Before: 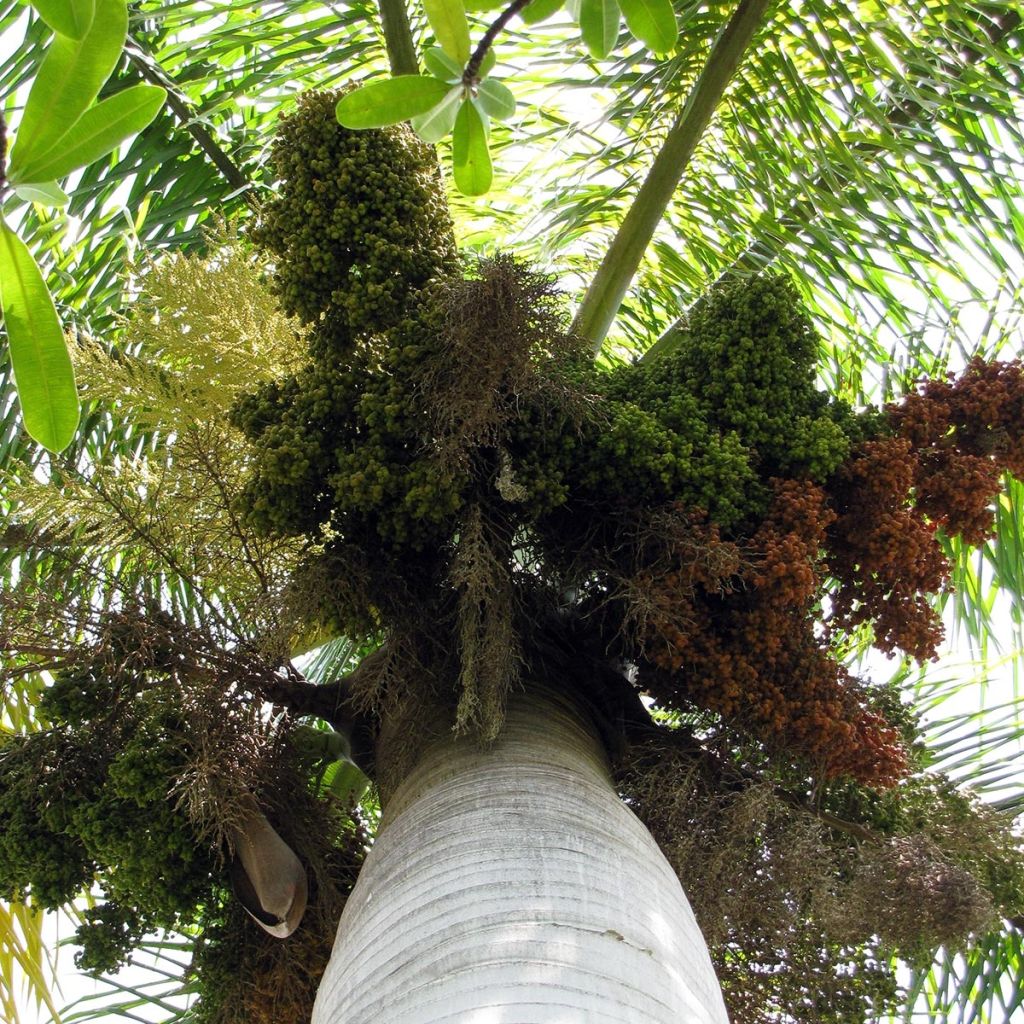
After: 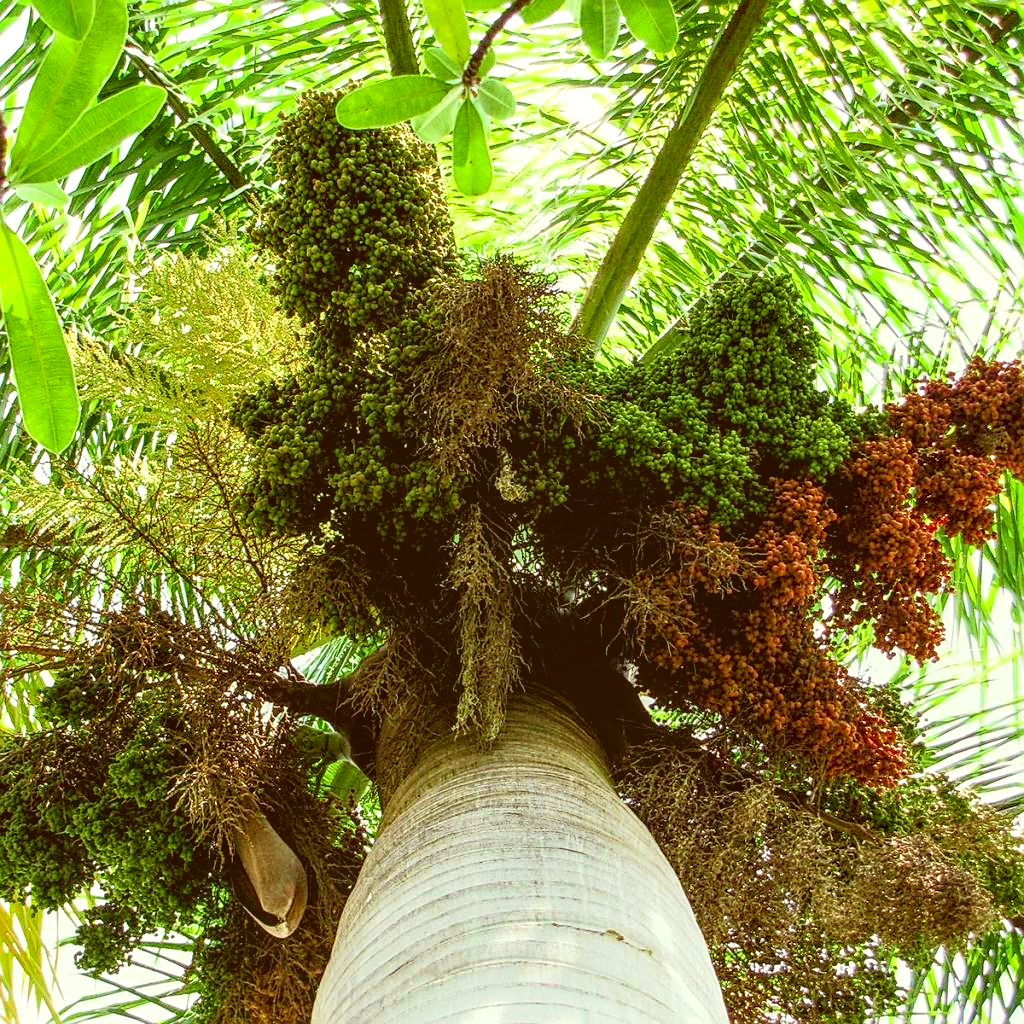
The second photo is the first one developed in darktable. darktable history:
color correction: highlights a* -5.97, highlights b* 9.15, shadows a* 9.97, shadows b* 23.93
exposure: exposure 0.511 EV, compensate highlight preservation false
tone curve: curves: ch0 [(0, 0.013) (0.054, 0.018) (0.205, 0.191) (0.289, 0.292) (0.39, 0.424) (0.493, 0.551) (0.647, 0.752) (0.796, 0.887) (1, 0.998)]; ch1 [(0, 0) (0.371, 0.339) (0.477, 0.452) (0.494, 0.495) (0.501, 0.501) (0.51, 0.516) (0.54, 0.557) (0.572, 0.605) (0.625, 0.687) (0.774, 0.841) (1, 1)]; ch2 [(0, 0) (0.32, 0.281) (0.403, 0.399) (0.441, 0.428) (0.47, 0.469) (0.498, 0.496) (0.524, 0.543) (0.551, 0.579) (0.633, 0.665) (0.7, 0.711) (1, 1)], color space Lab, independent channels, preserve colors none
local contrast: highlights 4%, shadows 3%, detail 134%
sharpen: on, module defaults
